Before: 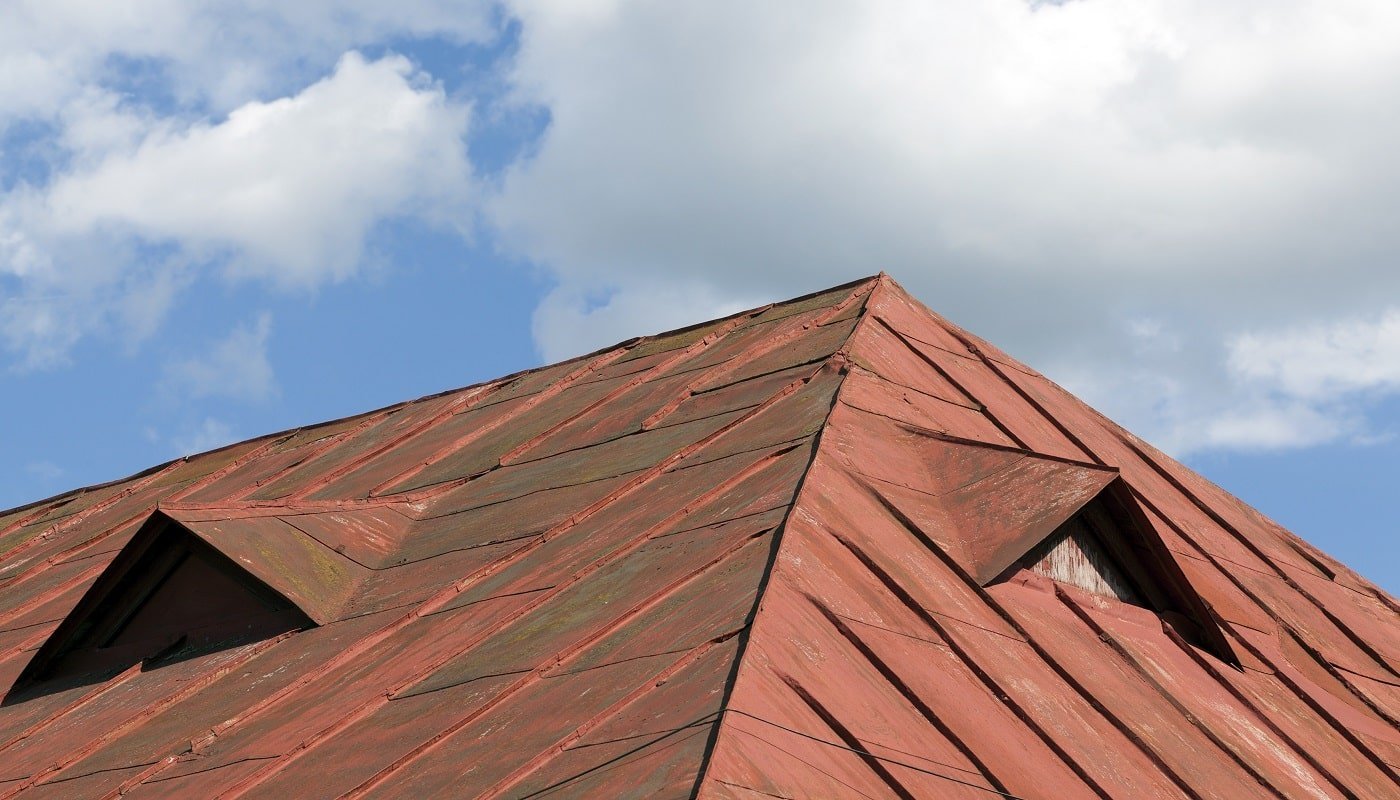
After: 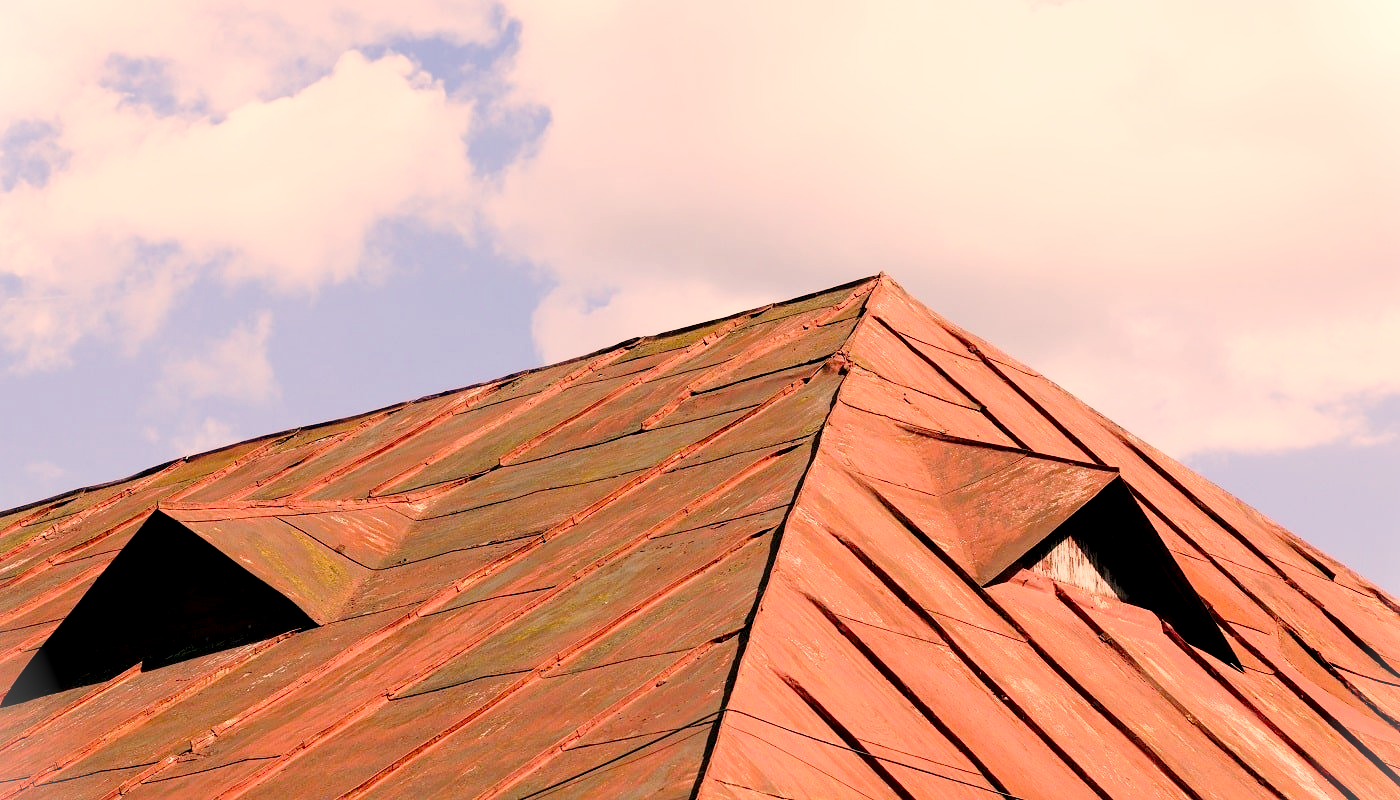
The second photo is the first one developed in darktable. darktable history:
vignetting: fall-off start 100%, brightness 0.3, saturation 0
base curve: curves: ch0 [(0, 0) (0.028, 0.03) (0.121, 0.232) (0.46, 0.748) (0.859, 0.968) (1, 1)], preserve colors none
exposure: black level correction 0.012, compensate highlight preservation false
color correction: highlights a* 17.88, highlights b* 18.79
